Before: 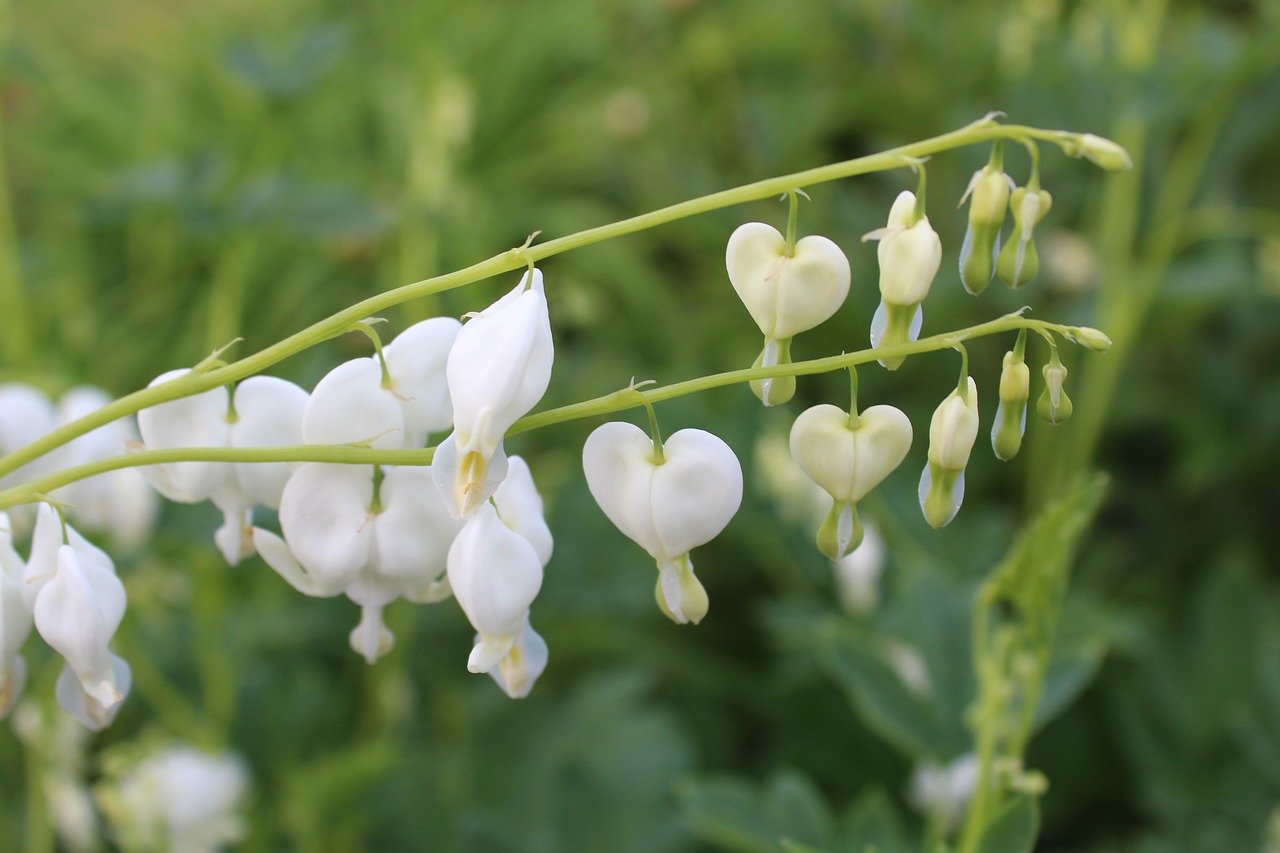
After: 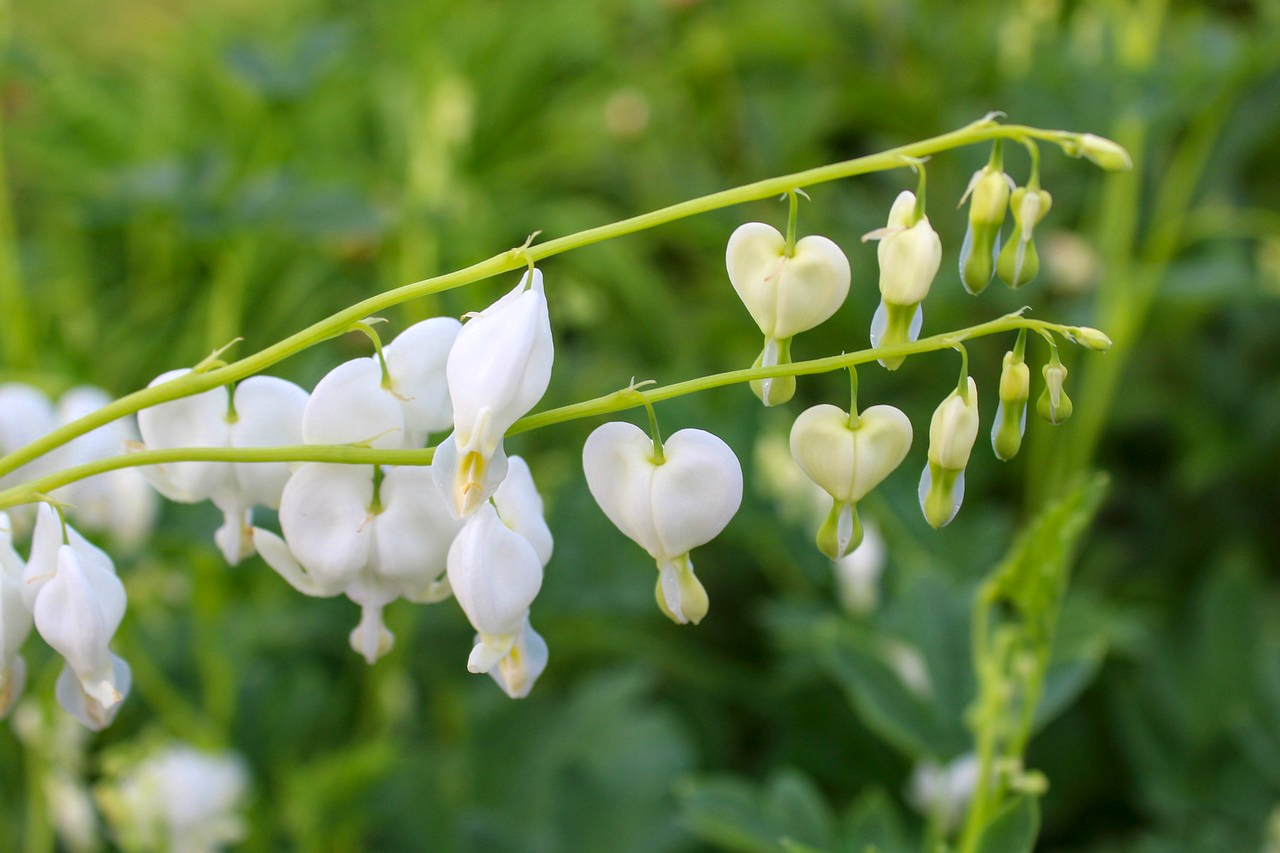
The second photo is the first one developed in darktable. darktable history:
color zones: curves: ch0 [(0, 0.613) (0.01, 0.613) (0.245, 0.448) (0.498, 0.529) (0.642, 0.665) (0.879, 0.777) (0.99, 0.613)]; ch1 [(0, 0) (0.143, 0) (0.286, 0) (0.429, 0) (0.571, 0) (0.714, 0) (0.857, 0)], mix -131.09%
local contrast: on, module defaults
